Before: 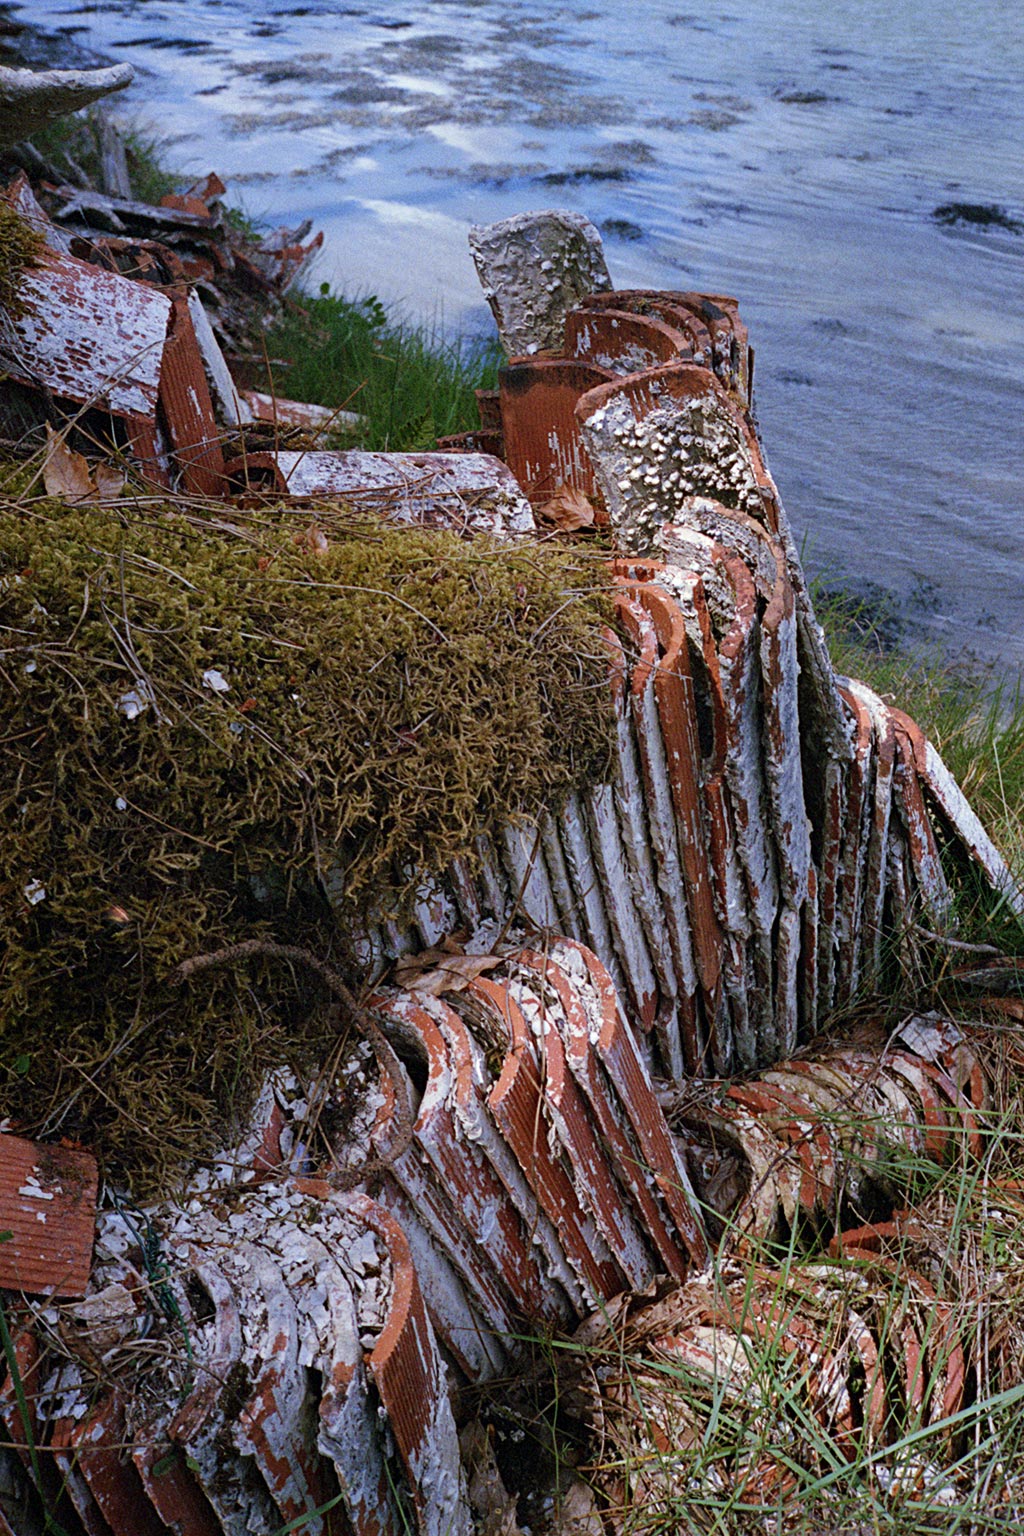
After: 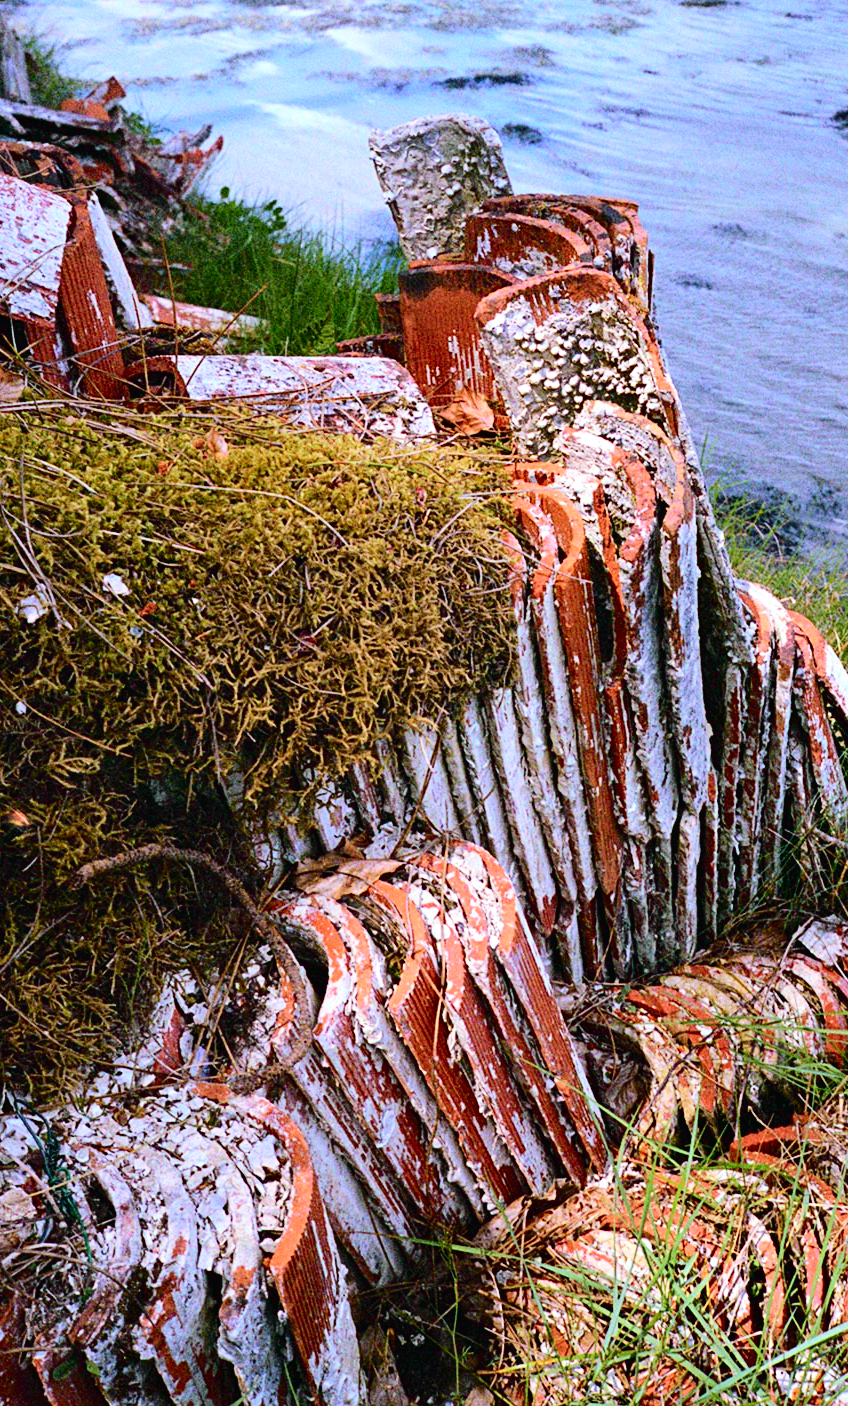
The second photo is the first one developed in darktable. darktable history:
crop: left 9.807%, top 6.259%, right 7.334%, bottom 2.177%
tone curve: curves: ch0 [(0, 0.014) (0.12, 0.096) (0.386, 0.49) (0.54, 0.684) (0.751, 0.855) (0.89, 0.943) (0.998, 0.989)]; ch1 [(0, 0) (0.133, 0.099) (0.437, 0.41) (0.5, 0.5) (0.517, 0.536) (0.548, 0.575) (0.582, 0.639) (0.627, 0.692) (0.836, 0.868) (1, 1)]; ch2 [(0, 0) (0.374, 0.341) (0.456, 0.443) (0.478, 0.49) (0.501, 0.5) (0.528, 0.538) (0.55, 0.6) (0.572, 0.633) (0.702, 0.775) (1, 1)], color space Lab, independent channels, preserve colors none
exposure: exposure 0.375 EV, compensate highlight preservation false
contrast equalizer: octaves 7, y [[0.6 ×6], [0.55 ×6], [0 ×6], [0 ×6], [0 ×6]], mix 0.15
